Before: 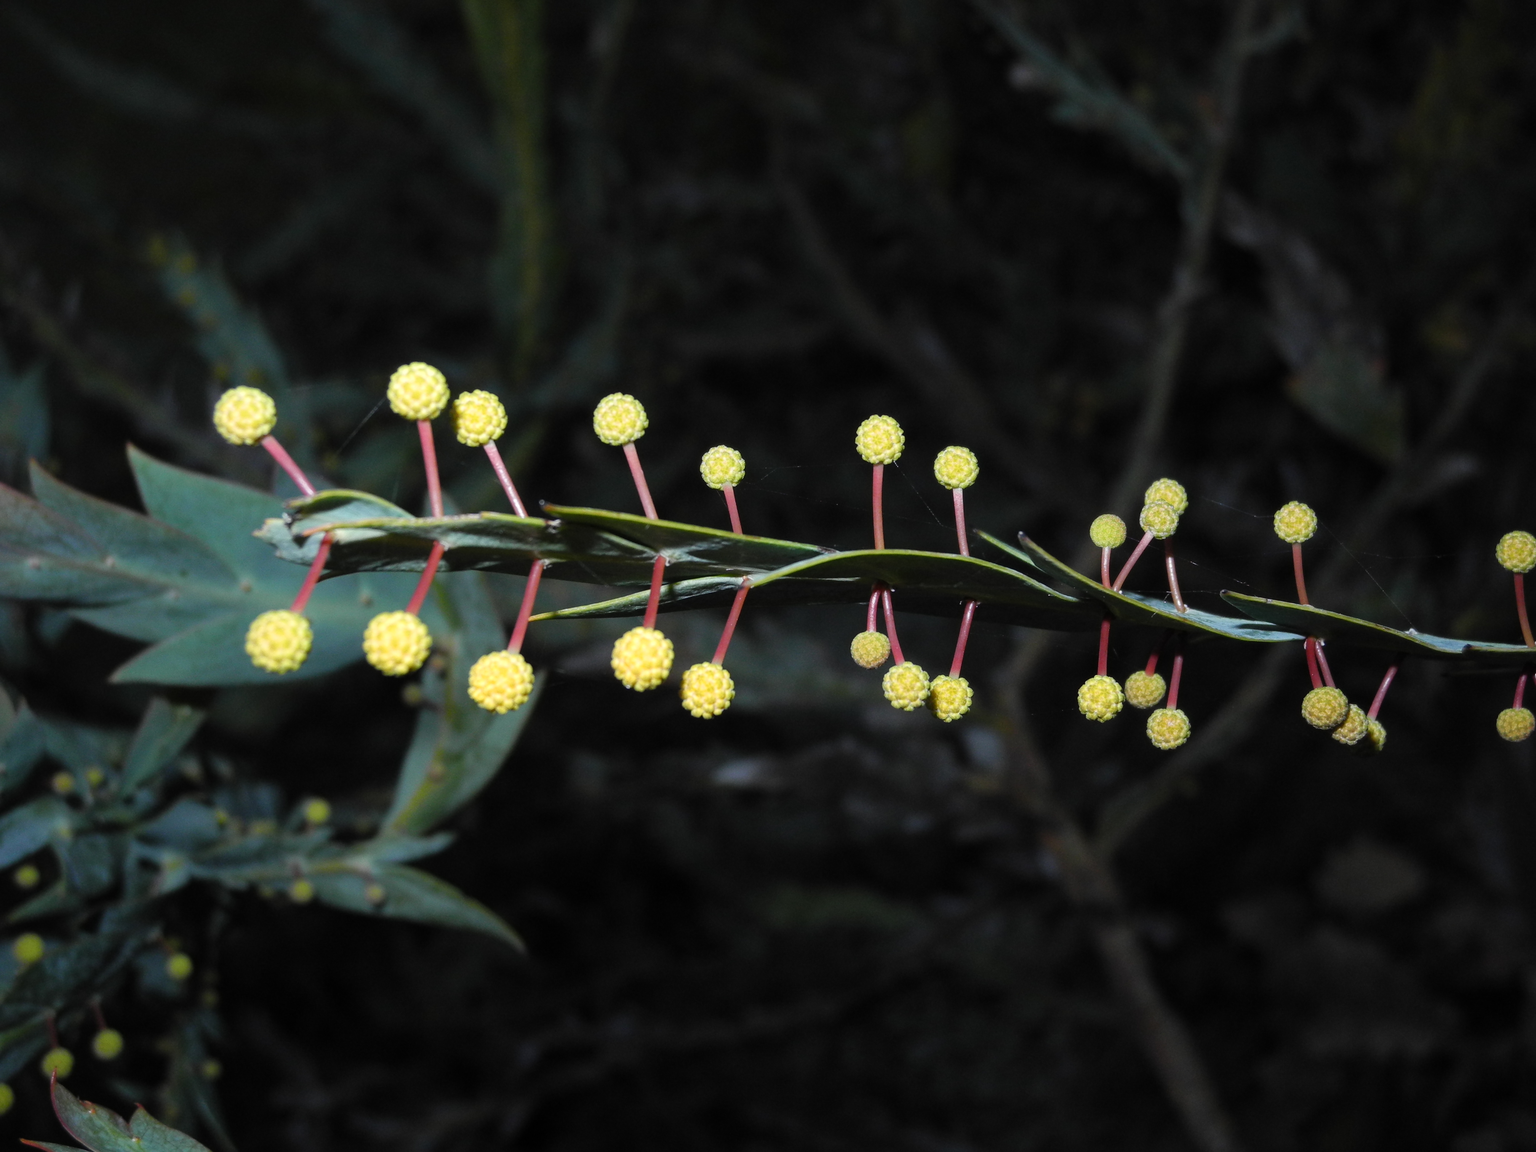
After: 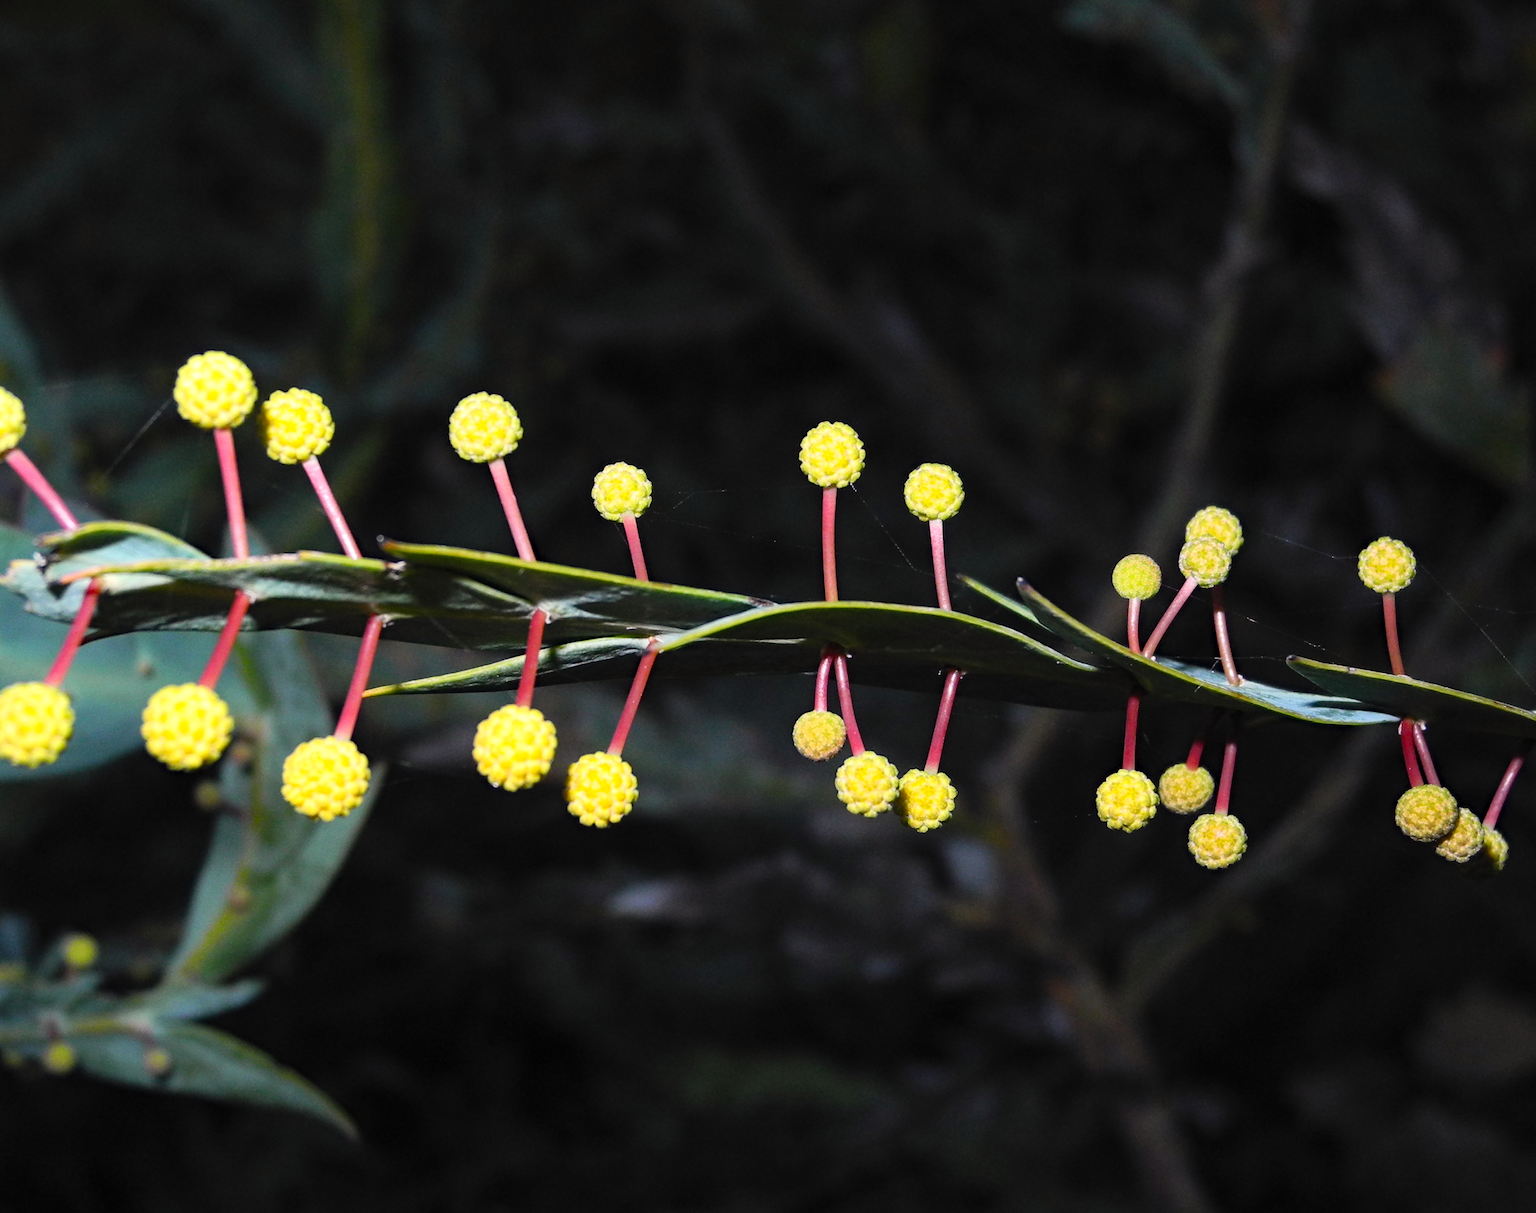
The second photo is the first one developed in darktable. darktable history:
haze removal: compatibility mode true, adaptive false
crop: left 16.768%, top 8.653%, right 8.362%, bottom 12.485%
color correction: highlights a* 5.81, highlights b* 4.84
contrast brightness saturation: contrast 0.2, brightness 0.16, saturation 0.22
